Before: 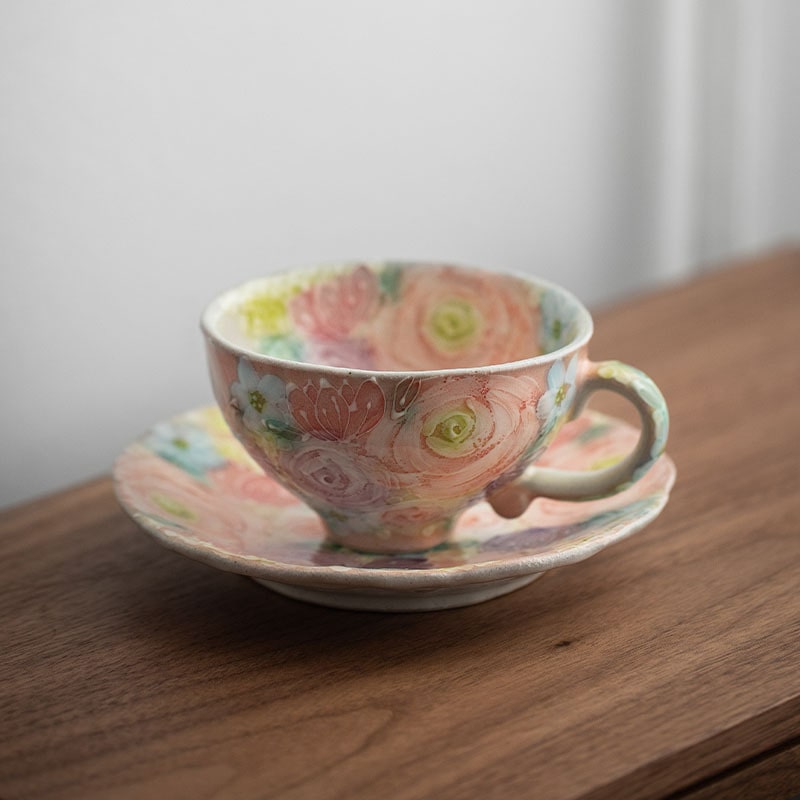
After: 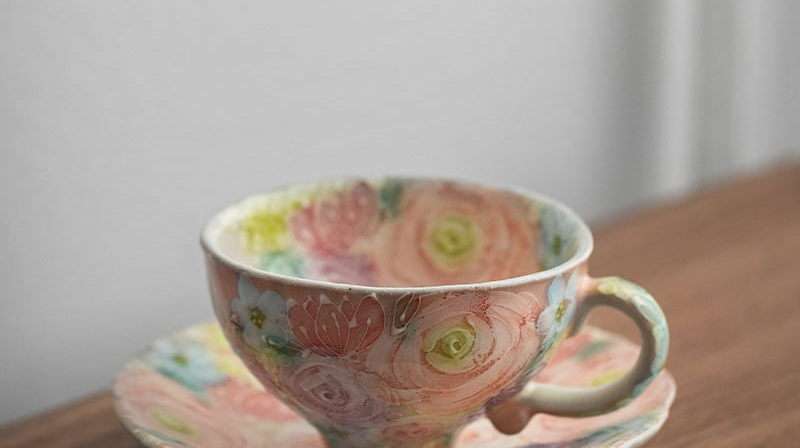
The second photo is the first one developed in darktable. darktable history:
shadows and highlights: soften with gaussian
crop and rotate: top 10.605%, bottom 33.274%
white balance: emerald 1
